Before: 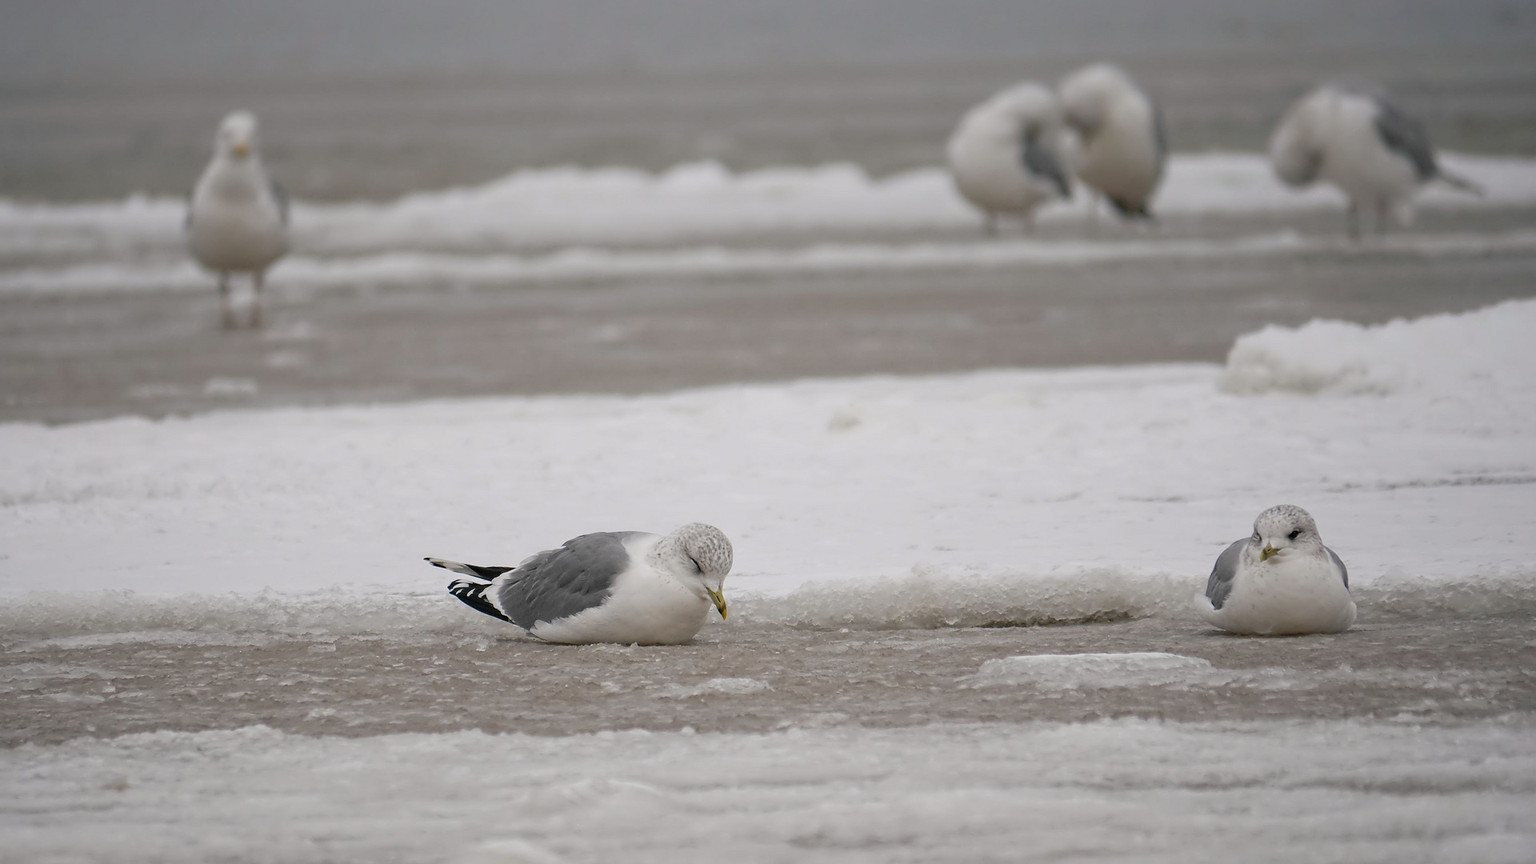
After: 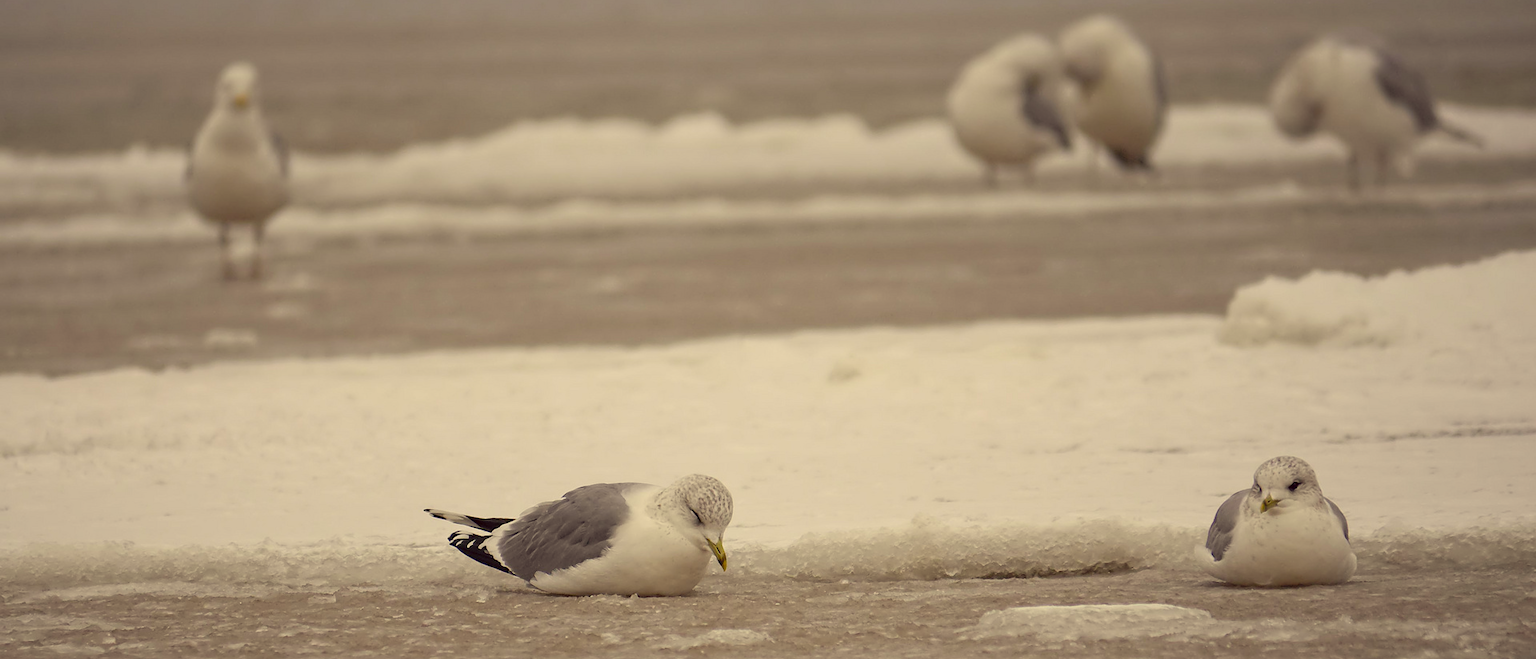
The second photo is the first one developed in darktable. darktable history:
color correction: highlights a* -0.432, highlights b* 39.98, shadows a* 9.37, shadows b* -0.188
color calibration: gray › normalize channels true, illuminant as shot in camera, x 0.366, y 0.378, temperature 4428.29 K, gamut compression 0.027
crop: top 5.667%, bottom 18.034%
